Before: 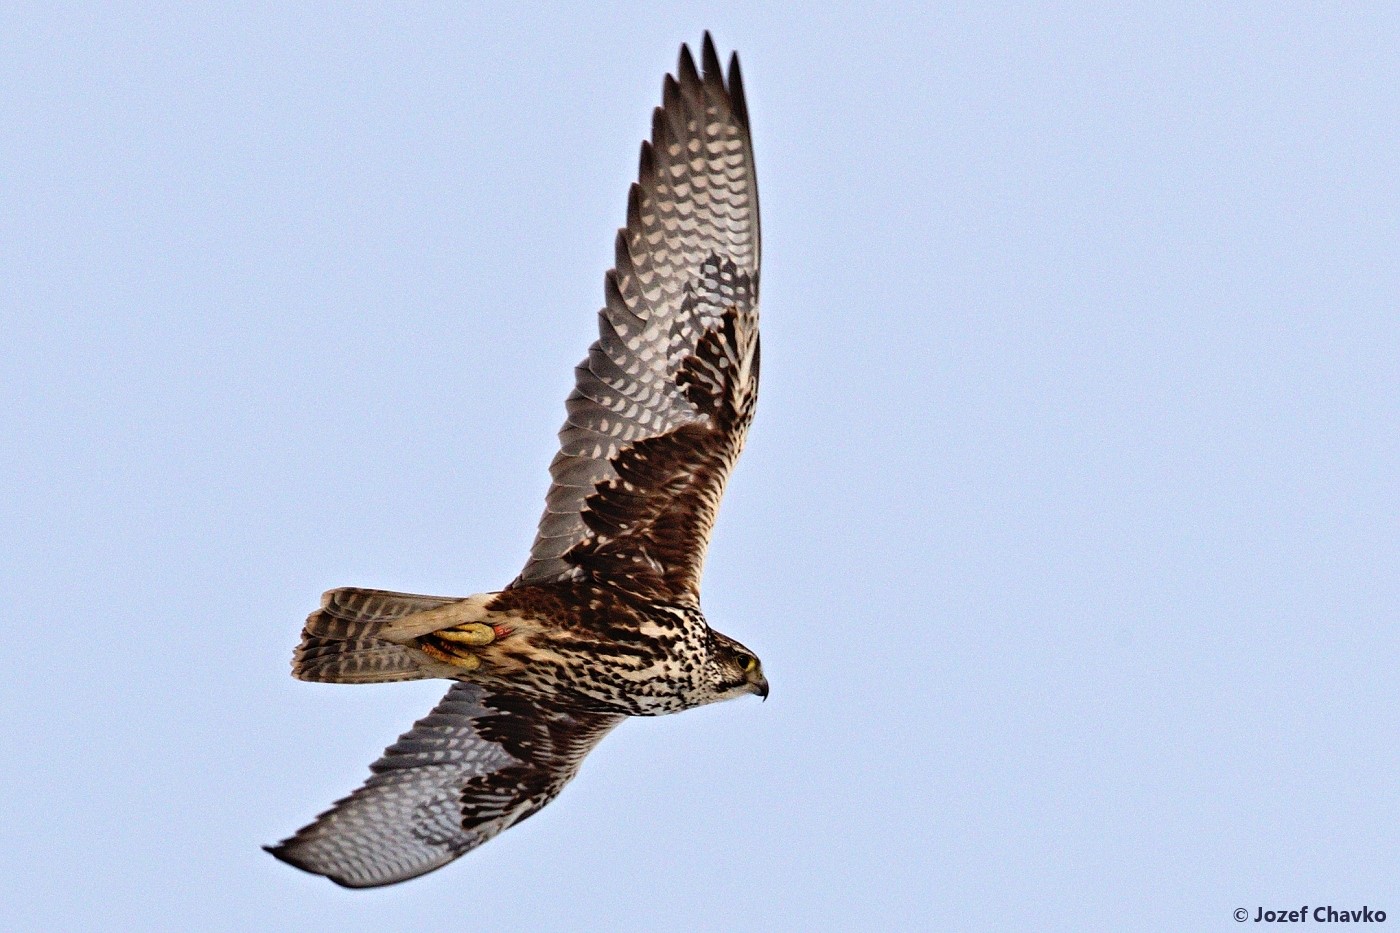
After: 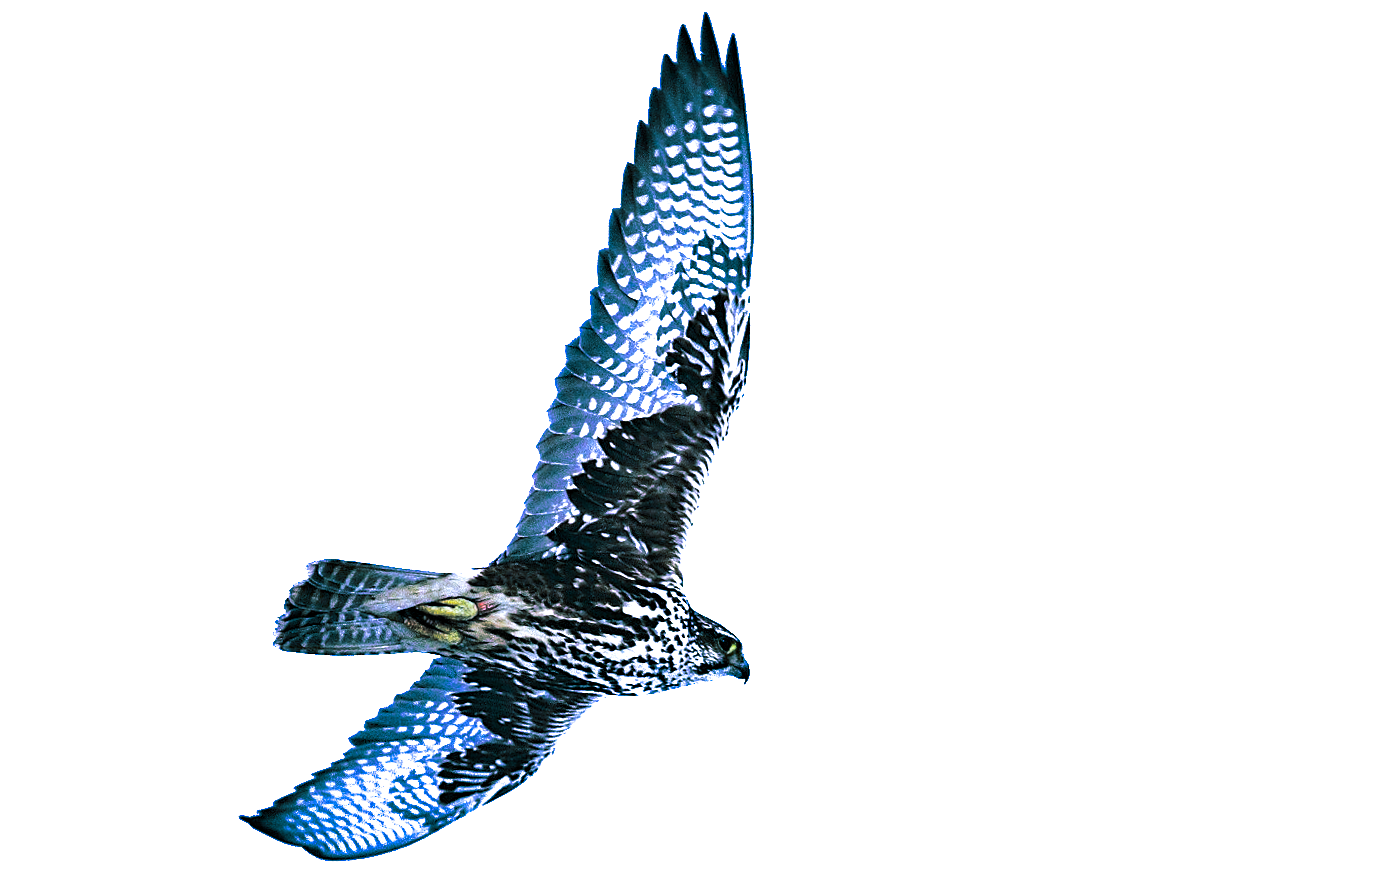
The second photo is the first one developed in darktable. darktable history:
split-toning: shadows › hue 186.43°, highlights › hue 49.29°, compress 30.29%
rotate and perspective: rotation 1.57°, crop left 0.018, crop right 0.982, crop top 0.039, crop bottom 0.961
white balance: red 0.766, blue 1.537
exposure: black level correction 0.001, exposure 0.5 EV, compensate exposure bias true, compensate highlight preservation false
contrast brightness saturation: contrast 0.23, brightness 0.1, saturation 0.29
color balance rgb: perceptual saturation grading › global saturation 30%, global vibrance 20%
sharpen: on, module defaults
shadows and highlights: shadows 60, soften with gaussian
